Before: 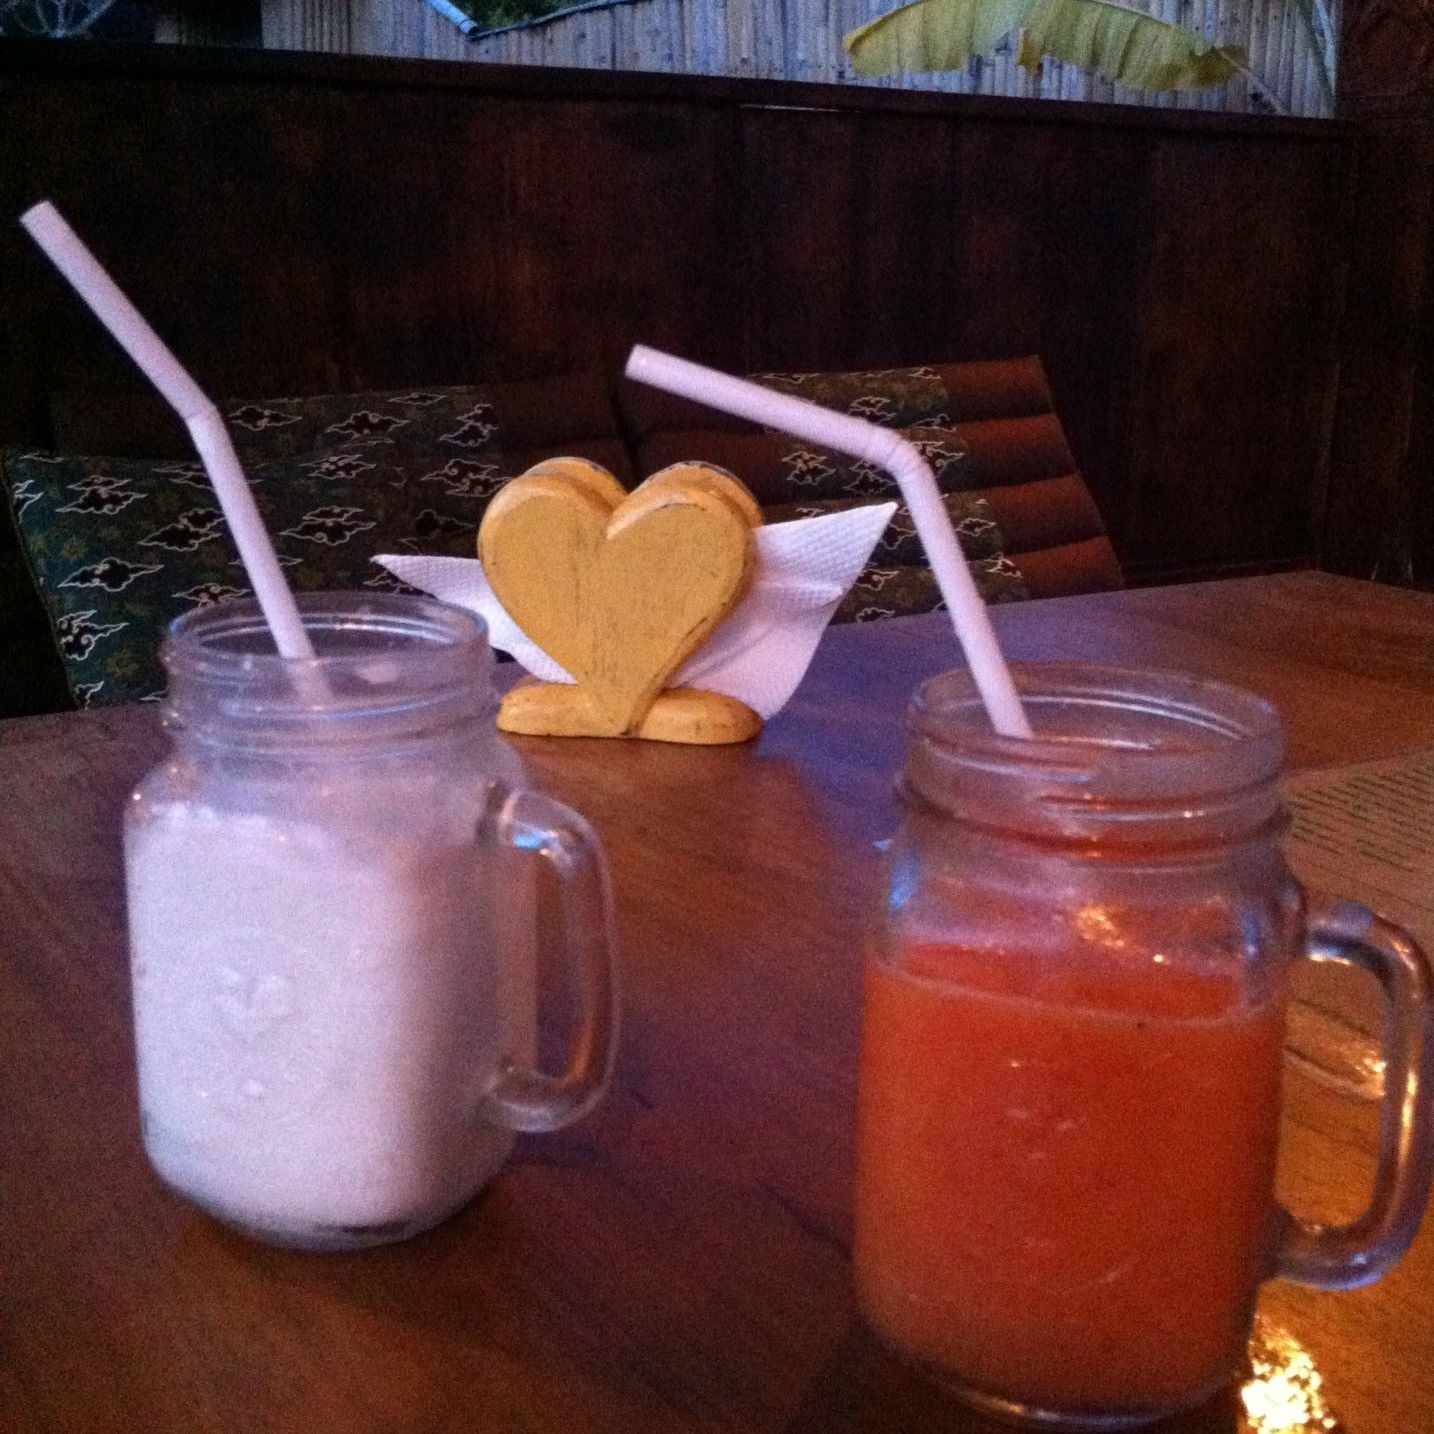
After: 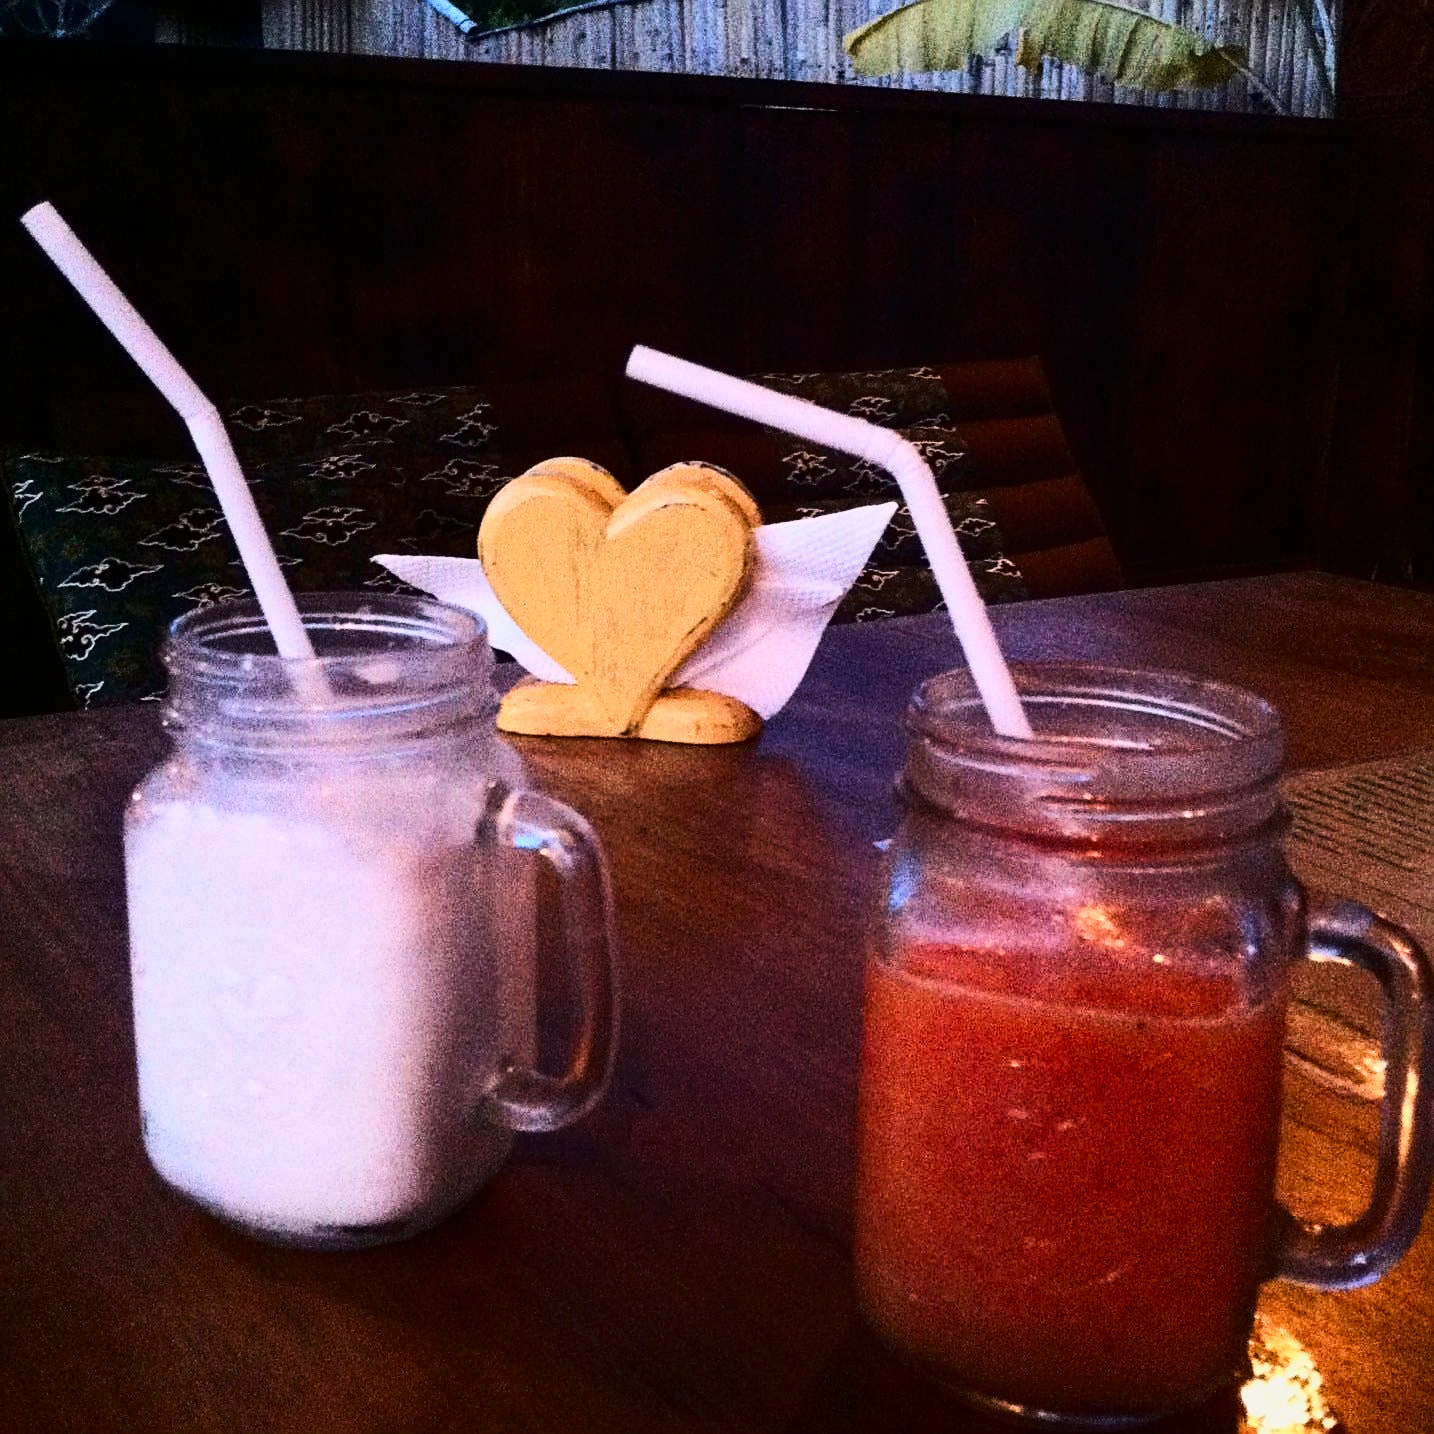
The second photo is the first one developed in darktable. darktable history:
contrast brightness saturation: contrast 0.286
sharpen: amount 0.494
contrast equalizer: octaves 7, y [[0.528, 0.548, 0.563, 0.562, 0.546, 0.526], [0.55 ×6], [0 ×6], [0 ×6], [0 ×6]], mix -0.199
tone curve: curves: ch0 [(0, 0) (0.11, 0.081) (0.256, 0.259) (0.398, 0.475) (0.498, 0.611) (0.65, 0.757) (0.835, 0.883) (1, 0.961)]; ch1 [(0, 0) (0.346, 0.307) (0.408, 0.369) (0.453, 0.457) (0.482, 0.479) (0.502, 0.498) (0.521, 0.51) (0.553, 0.554) (0.618, 0.65) (0.693, 0.727) (1, 1)]; ch2 [(0, 0) (0.358, 0.362) (0.434, 0.46) (0.485, 0.494) (0.5, 0.494) (0.511, 0.508) (0.537, 0.55) (0.579, 0.599) (0.621, 0.693) (1, 1)], color space Lab, linked channels, preserve colors none
